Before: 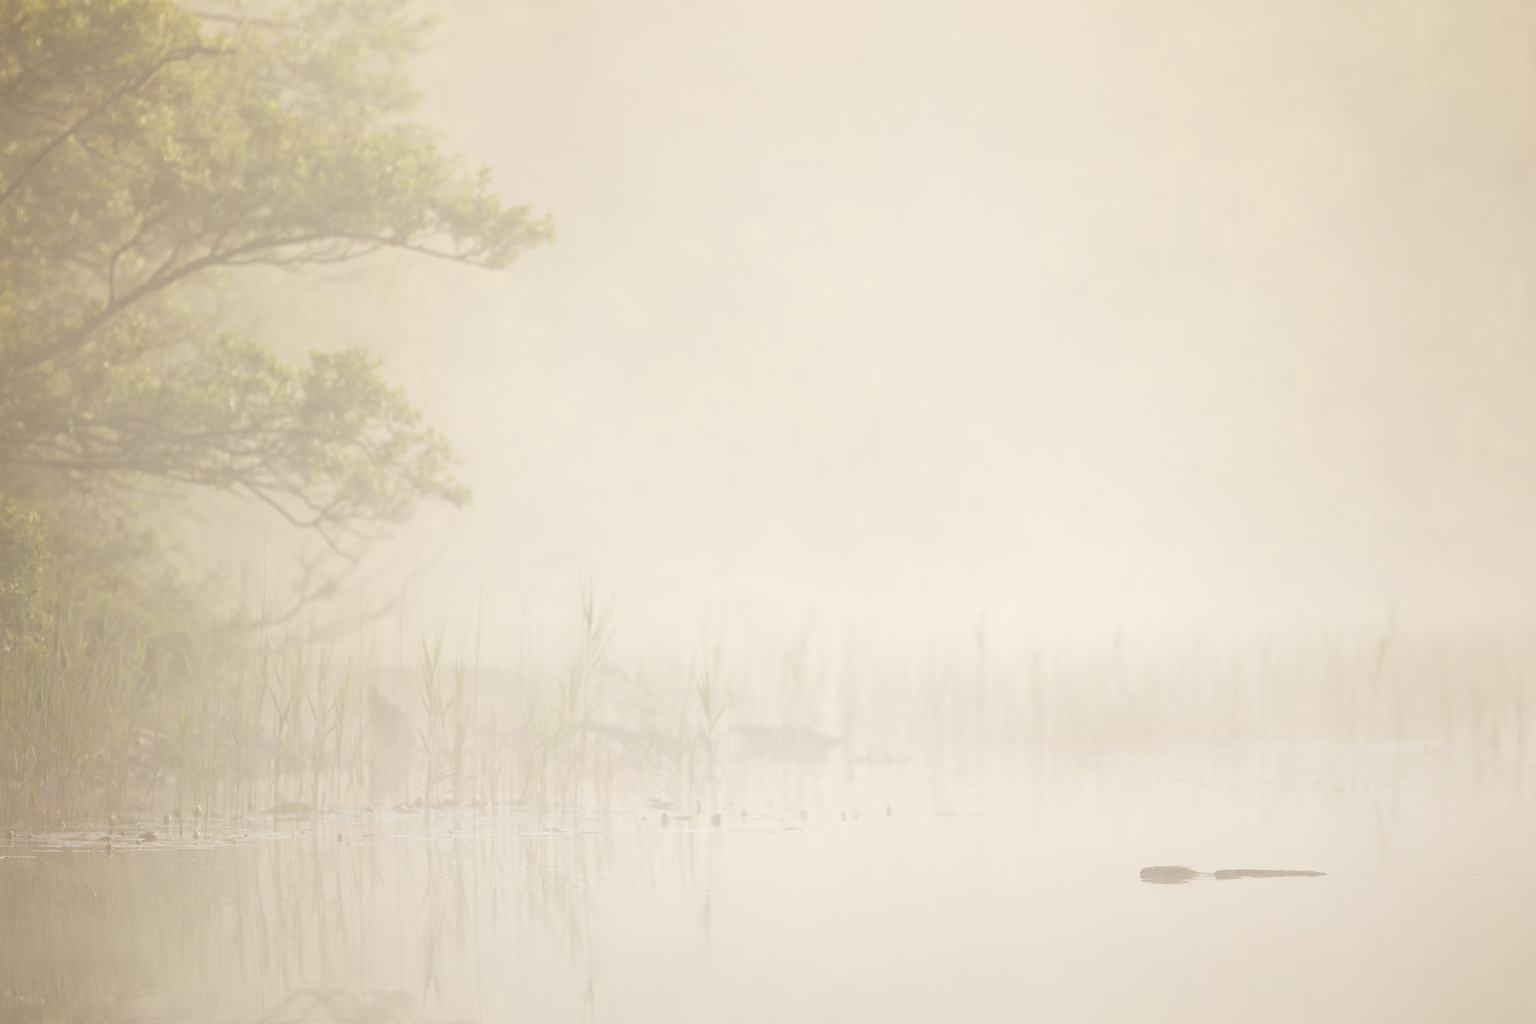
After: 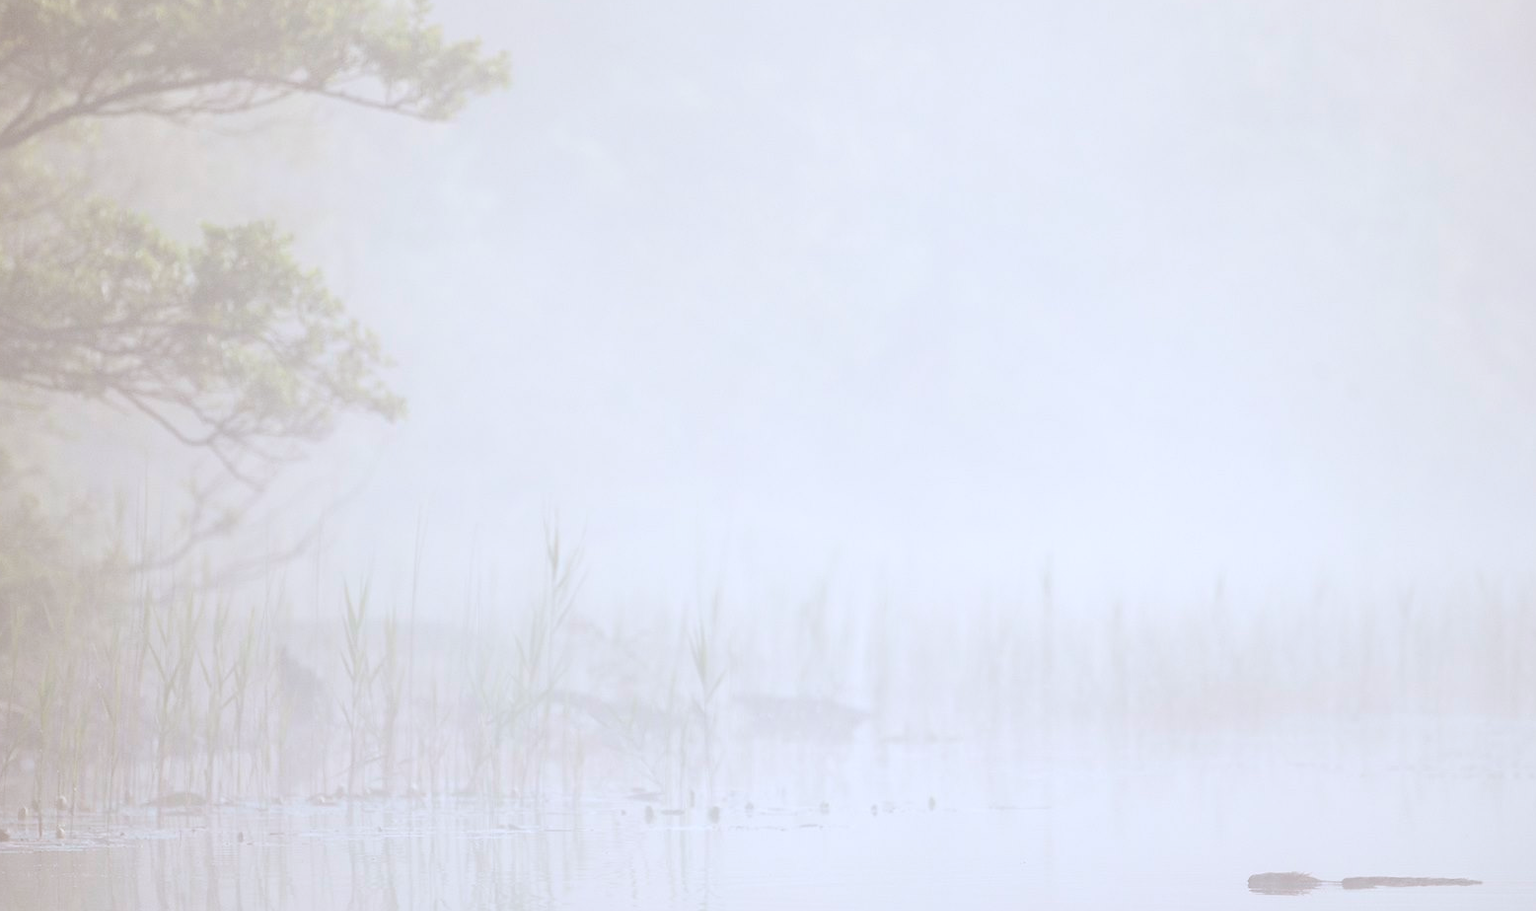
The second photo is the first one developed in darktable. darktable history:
crop: left 9.712%, top 16.928%, right 10.845%, bottom 12.332%
color correction: highlights a* -2.24, highlights b* -18.1
